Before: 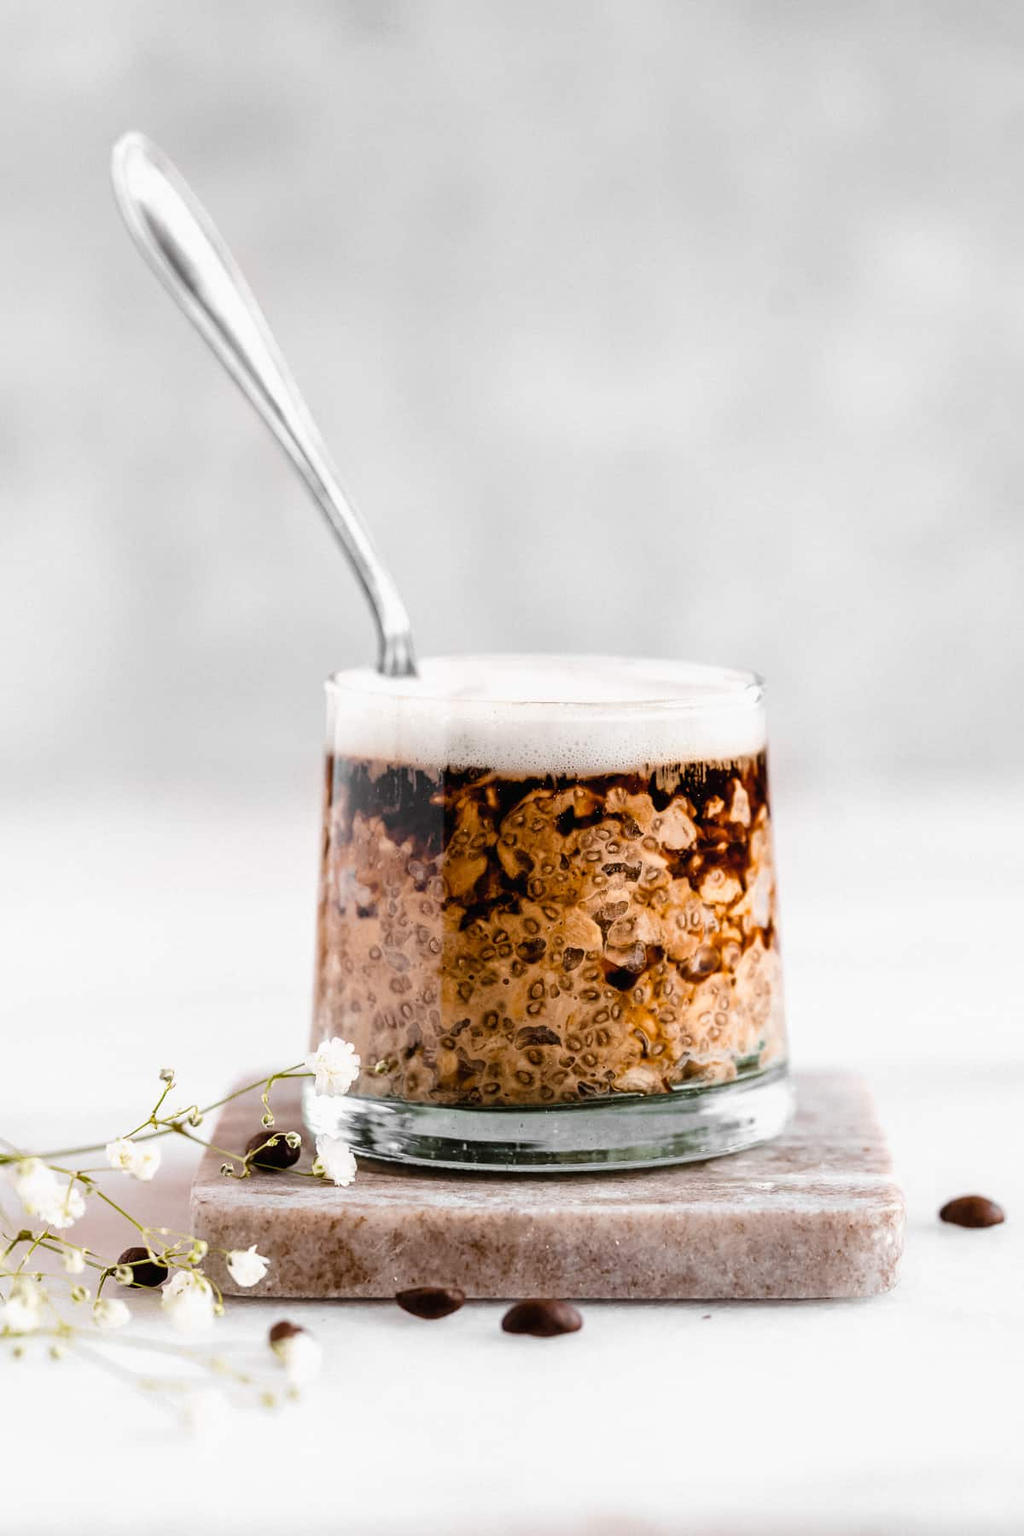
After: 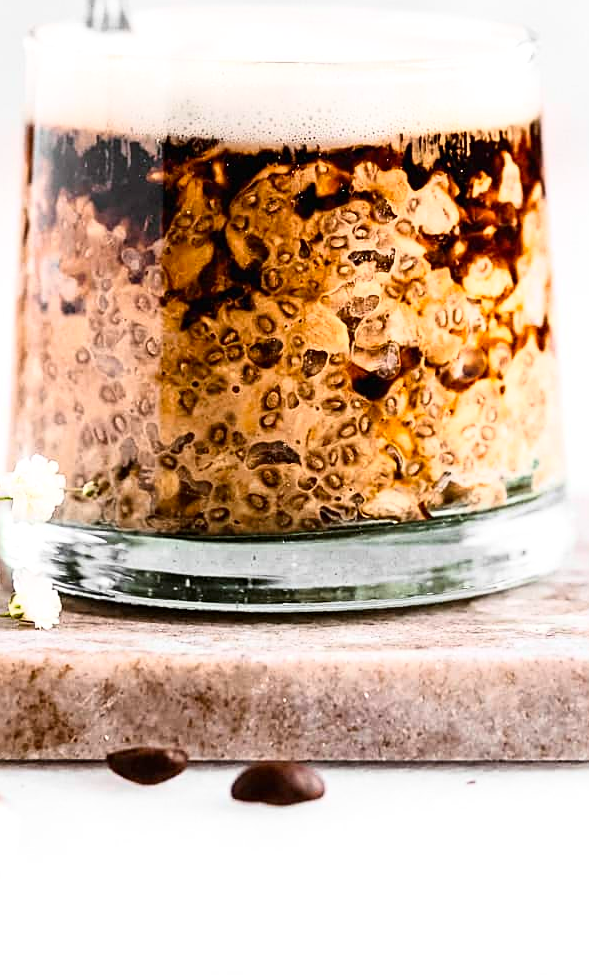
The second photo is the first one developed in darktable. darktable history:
sharpen: on, module defaults
exposure: exposure 0.128 EV, compensate exposure bias true, compensate highlight preservation false
tone curve: curves: ch0 [(0, 0) (0.004, 0.008) (0.077, 0.156) (0.169, 0.29) (0.774, 0.774) (1, 1)], color space Lab, independent channels, preserve colors none
crop: left 29.828%, top 42.286%, right 21.034%, bottom 3.493%
contrast brightness saturation: contrast 0.396, brightness 0.05, saturation 0.253
